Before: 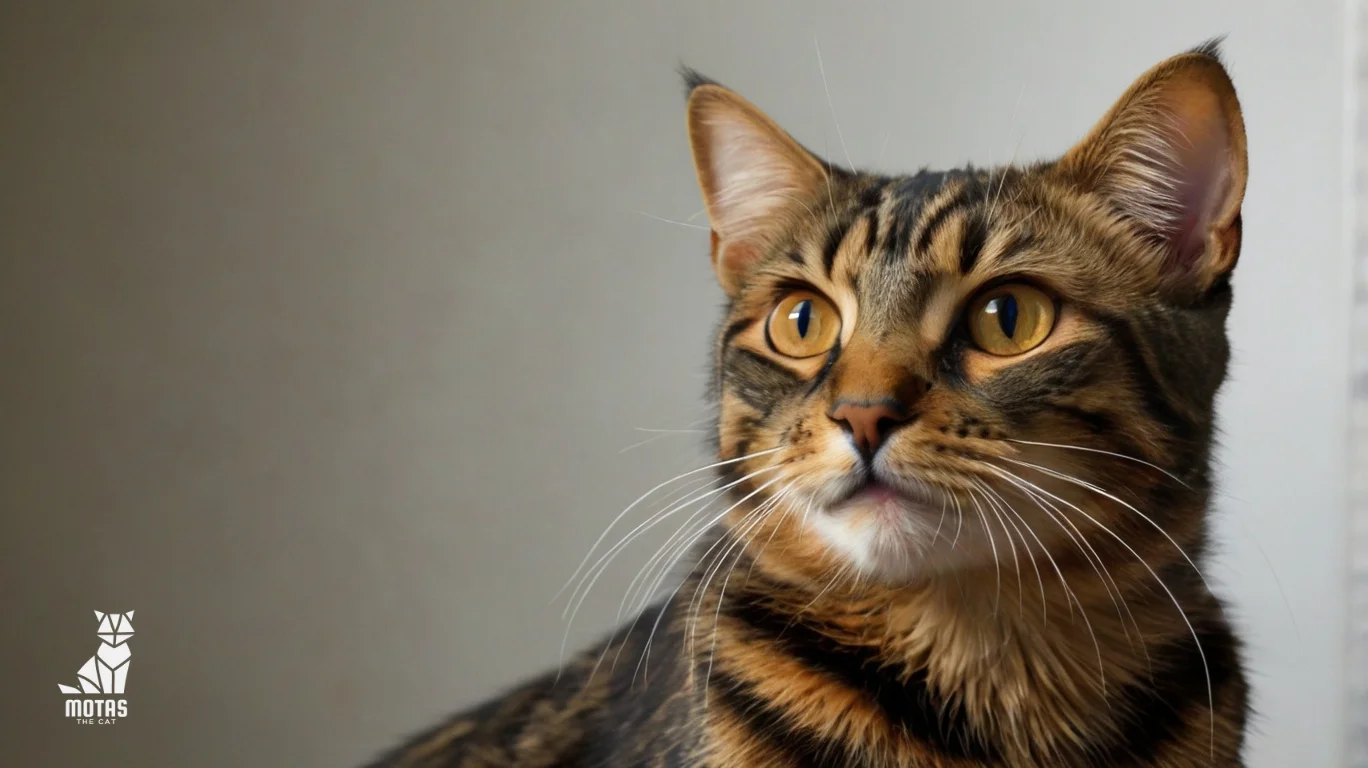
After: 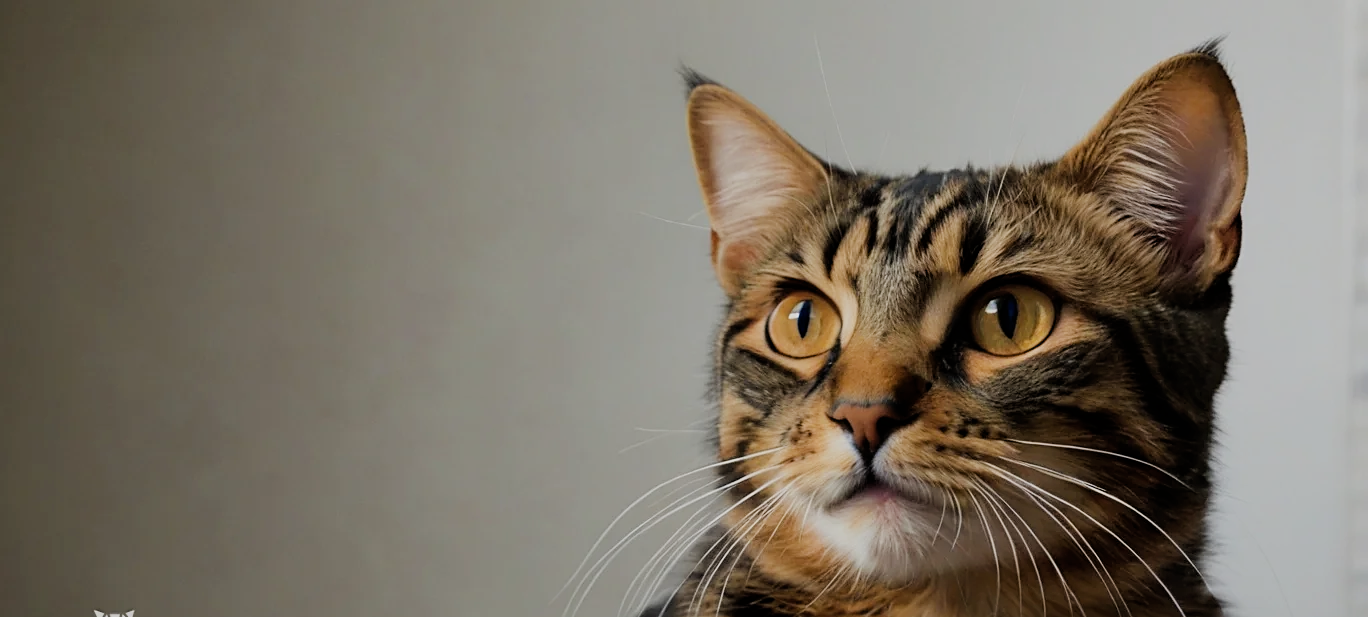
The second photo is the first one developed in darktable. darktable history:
crop: bottom 19.644%
sharpen: on, module defaults
filmic rgb: black relative exposure -7.32 EV, white relative exposure 5.09 EV, hardness 3.2
color zones: curves: ch0 [(0.068, 0.464) (0.25, 0.5) (0.48, 0.508) (0.75, 0.536) (0.886, 0.476) (0.967, 0.456)]; ch1 [(0.066, 0.456) (0.25, 0.5) (0.616, 0.508) (0.746, 0.56) (0.934, 0.444)]
